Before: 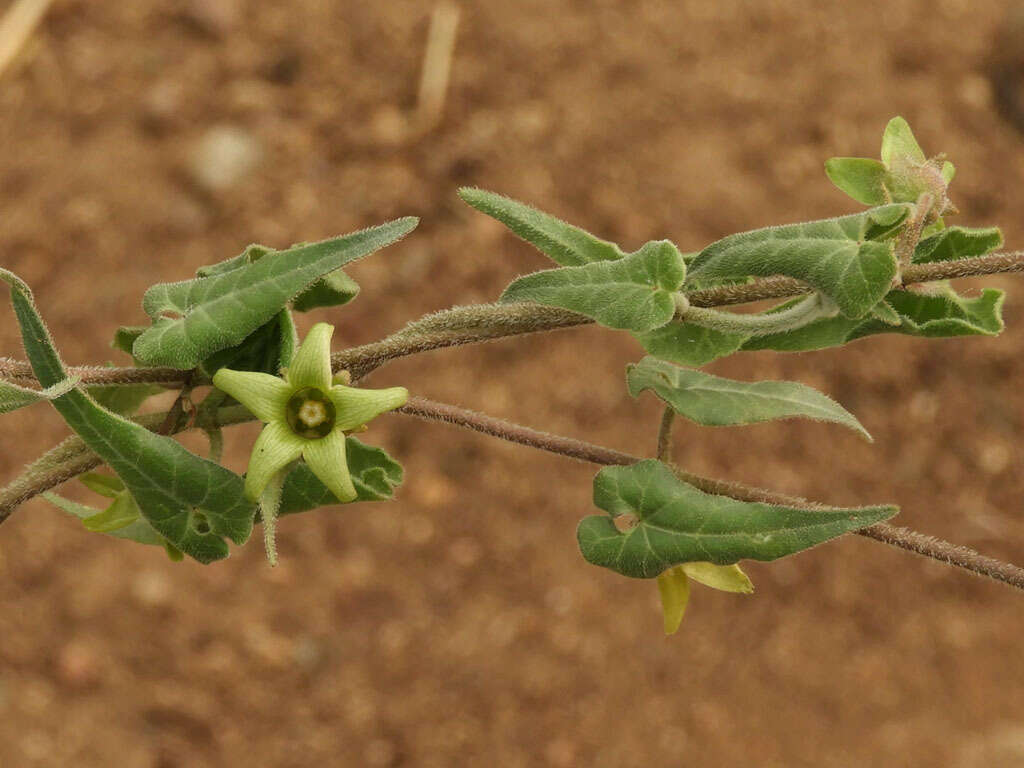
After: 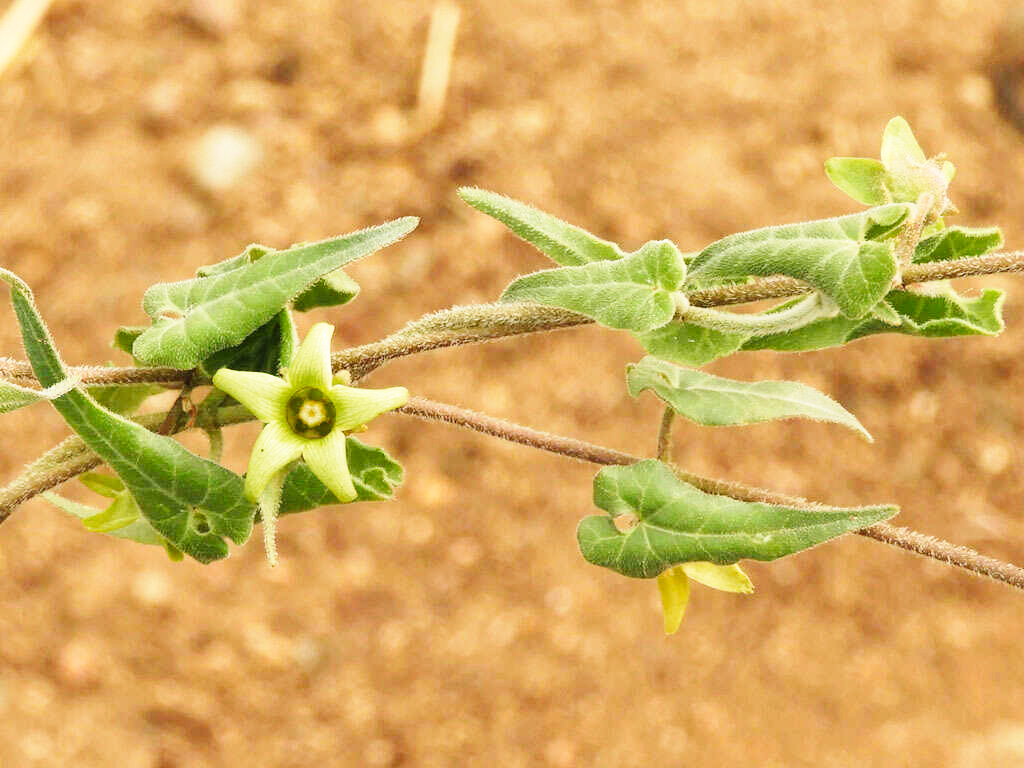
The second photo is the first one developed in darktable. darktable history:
base curve: curves: ch0 [(0, 0) (0.018, 0.026) (0.143, 0.37) (0.33, 0.731) (0.458, 0.853) (0.735, 0.965) (0.905, 0.986) (1, 1)], preserve colors none
exposure: black level correction 0, exposure 0.301 EV, compensate exposure bias true, compensate highlight preservation false
